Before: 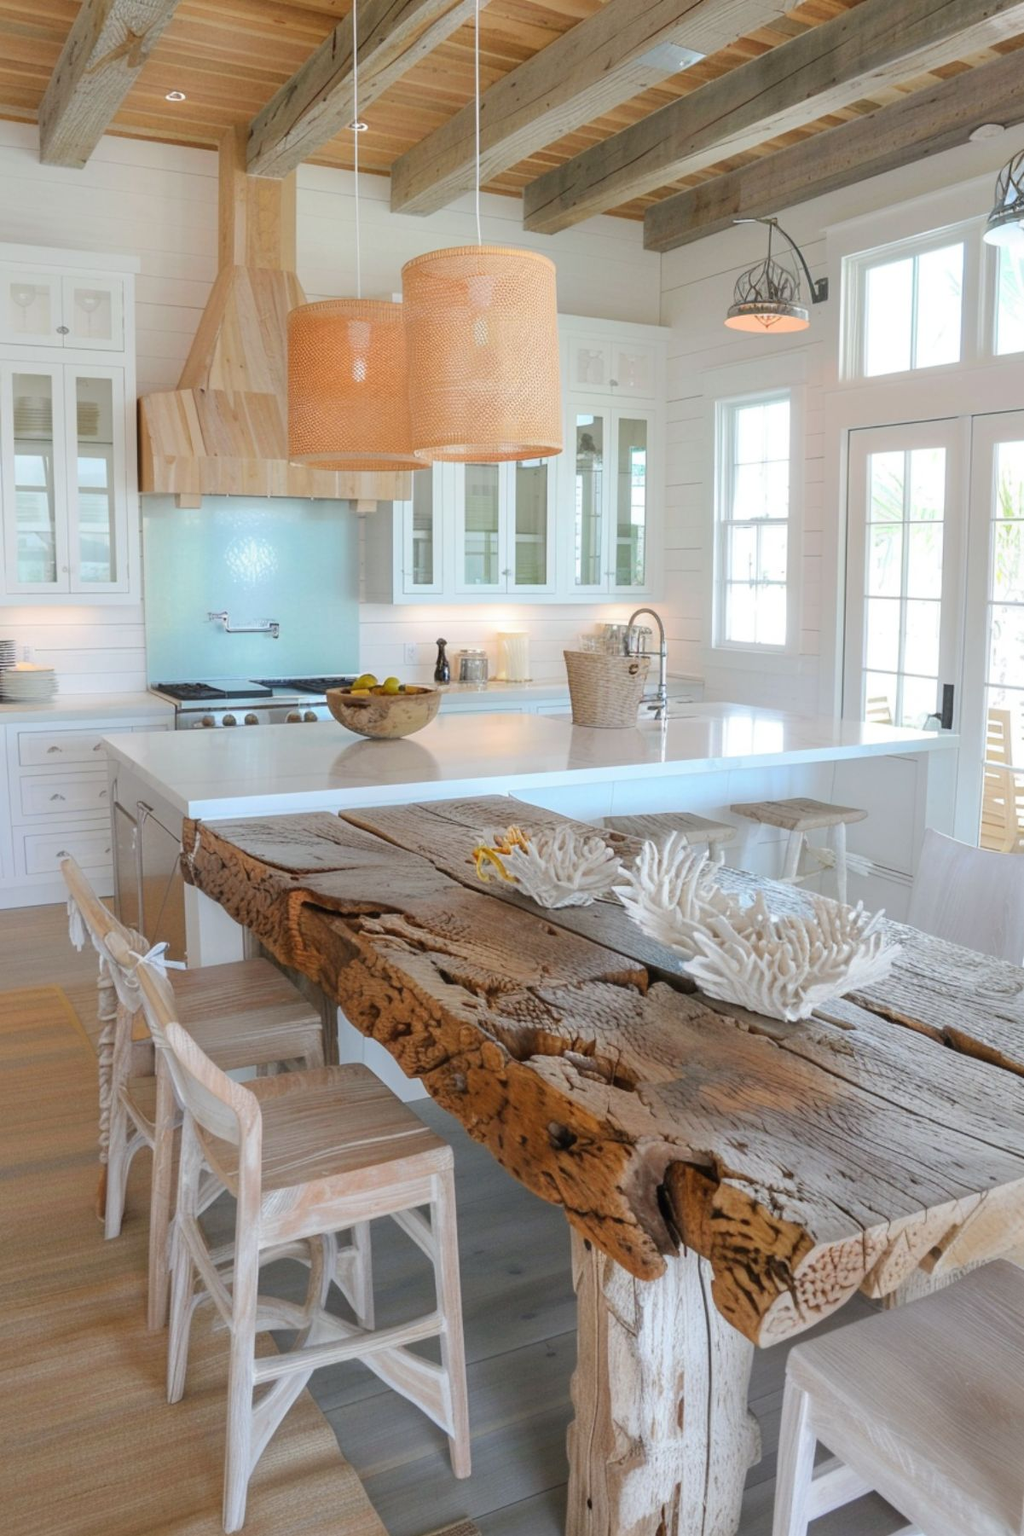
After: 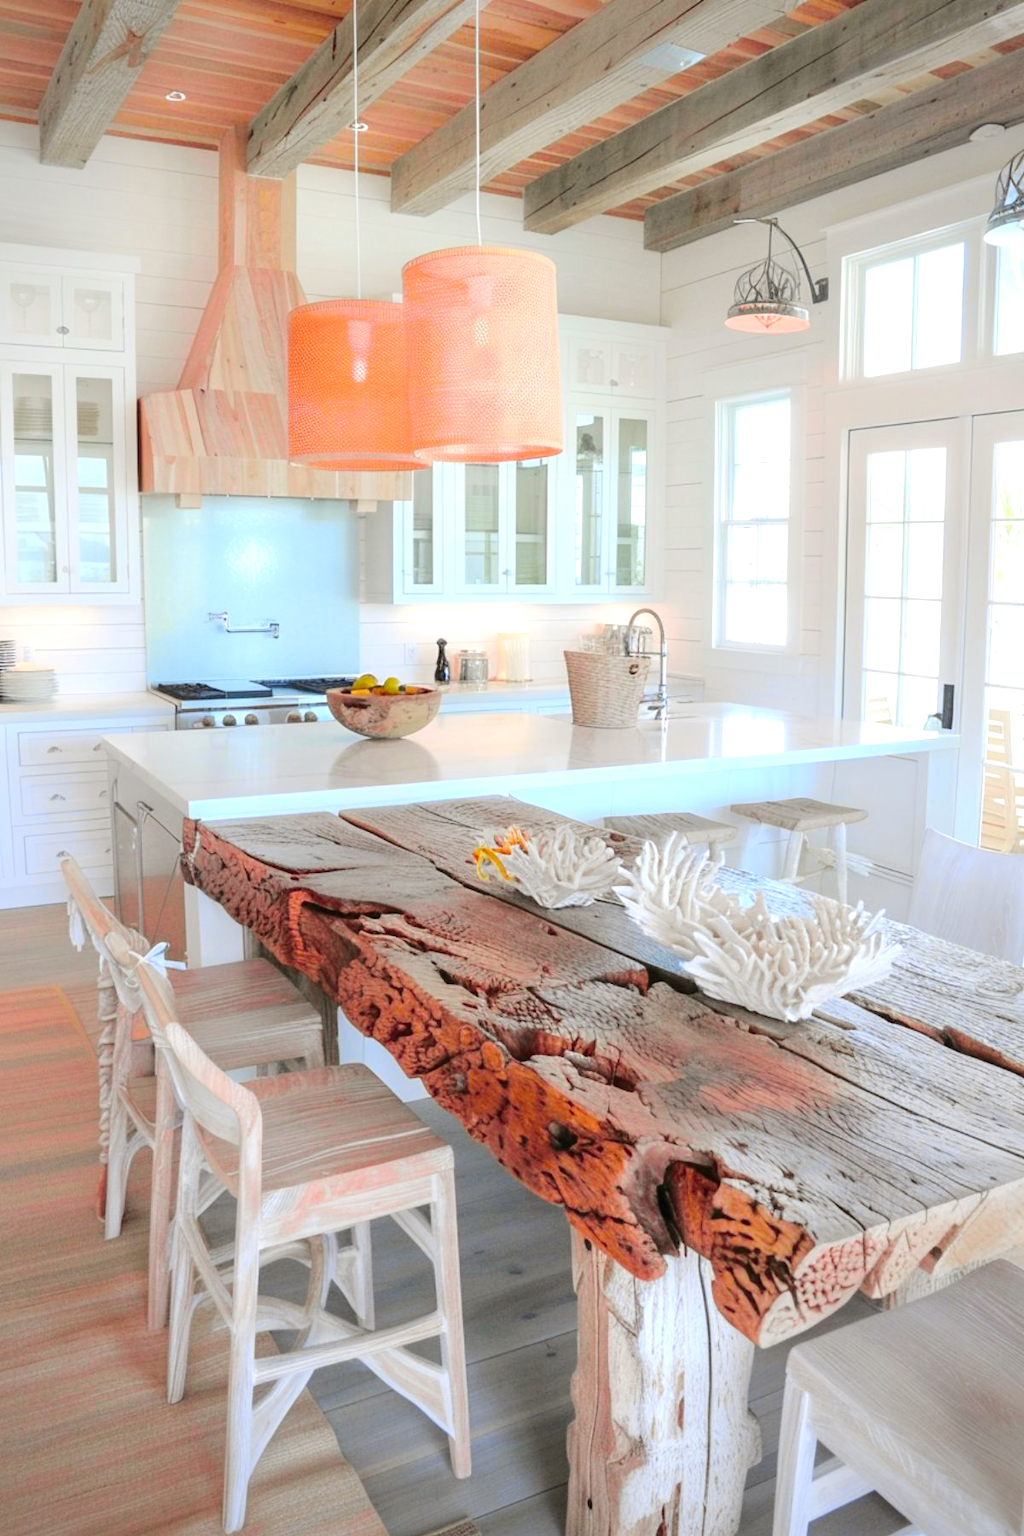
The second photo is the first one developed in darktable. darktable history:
tone curve: curves: ch0 [(0, 0) (0.23, 0.189) (0.486, 0.52) (0.822, 0.825) (0.994, 0.955)]; ch1 [(0, 0) (0.226, 0.261) (0.379, 0.442) (0.469, 0.468) (0.495, 0.498) (0.514, 0.509) (0.561, 0.603) (0.59, 0.656) (1, 1)]; ch2 [(0, 0) (0.269, 0.299) (0.459, 0.43) (0.498, 0.5) (0.523, 0.52) (0.586, 0.569) (0.635, 0.617) (0.659, 0.681) (0.718, 0.764) (1, 1)], color space Lab, independent channels, preserve colors none
vignetting: fall-off radius 61.05%, saturation -0.034
exposure: exposure 0.601 EV, compensate highlight preservation false
